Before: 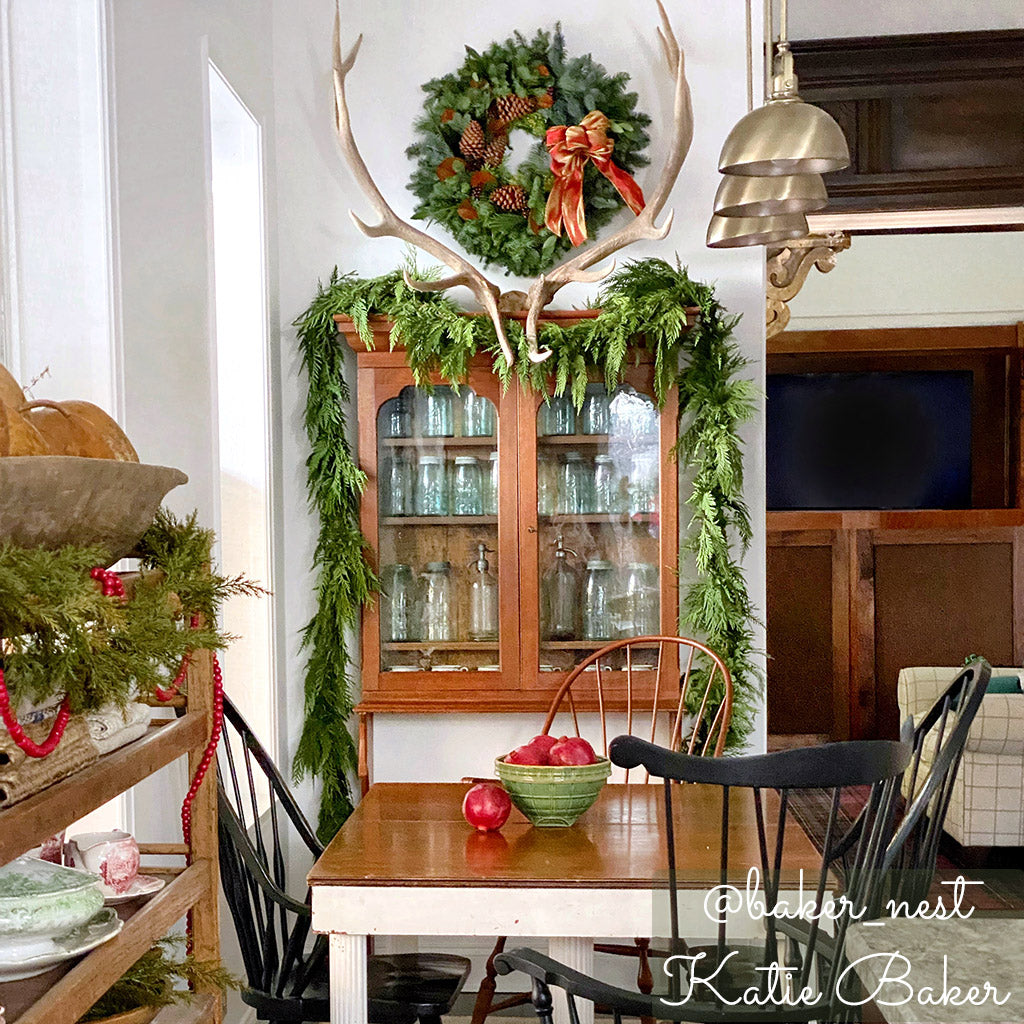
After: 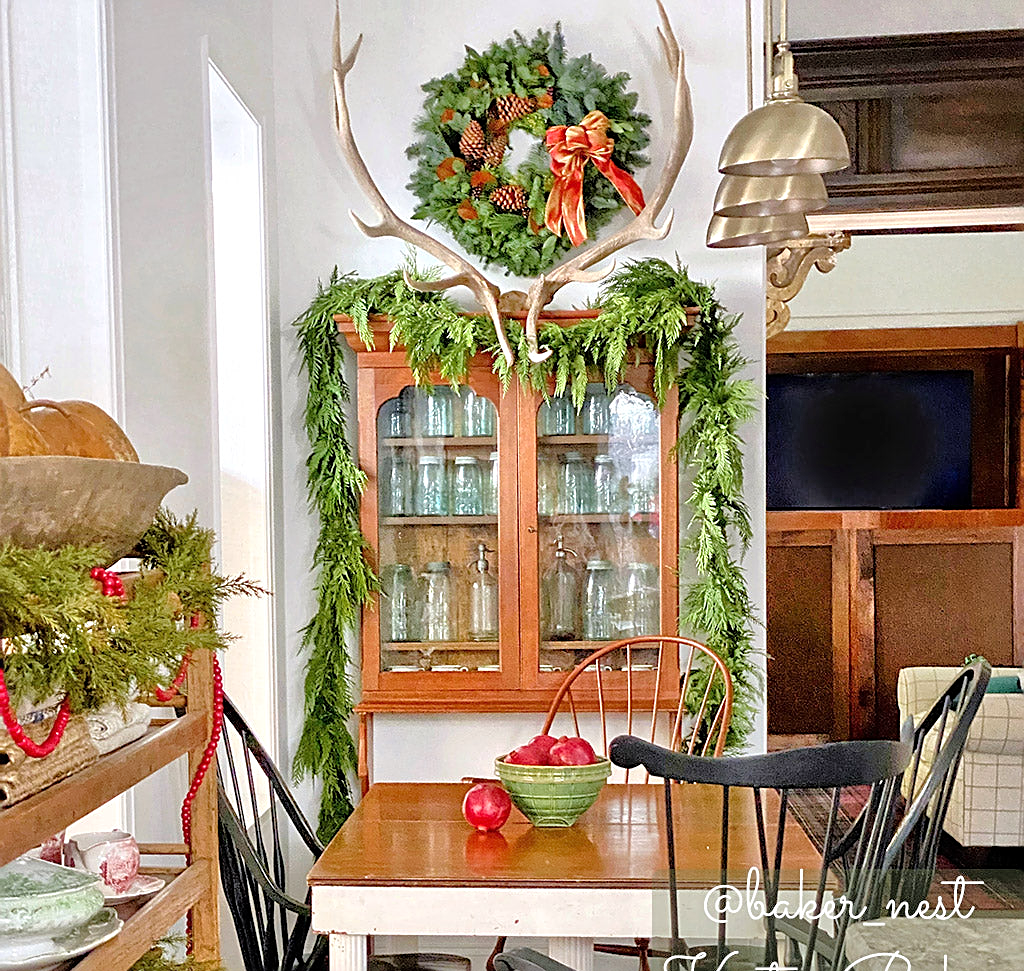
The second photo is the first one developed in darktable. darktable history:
tone equalizer: -7 EV 0.15 EV, -6 EV 0.6 EV, -5 EV 1.15 EV, -4 EV 1.33 EV, -3 EV 1.15 EV, -2 EV 0.6 EV, -1 EV 0.15 EV, mask exposure compensation -0.5 EV
crop and rotate: top 0%, bottom 5.097%
sharpen: on, module defaults
